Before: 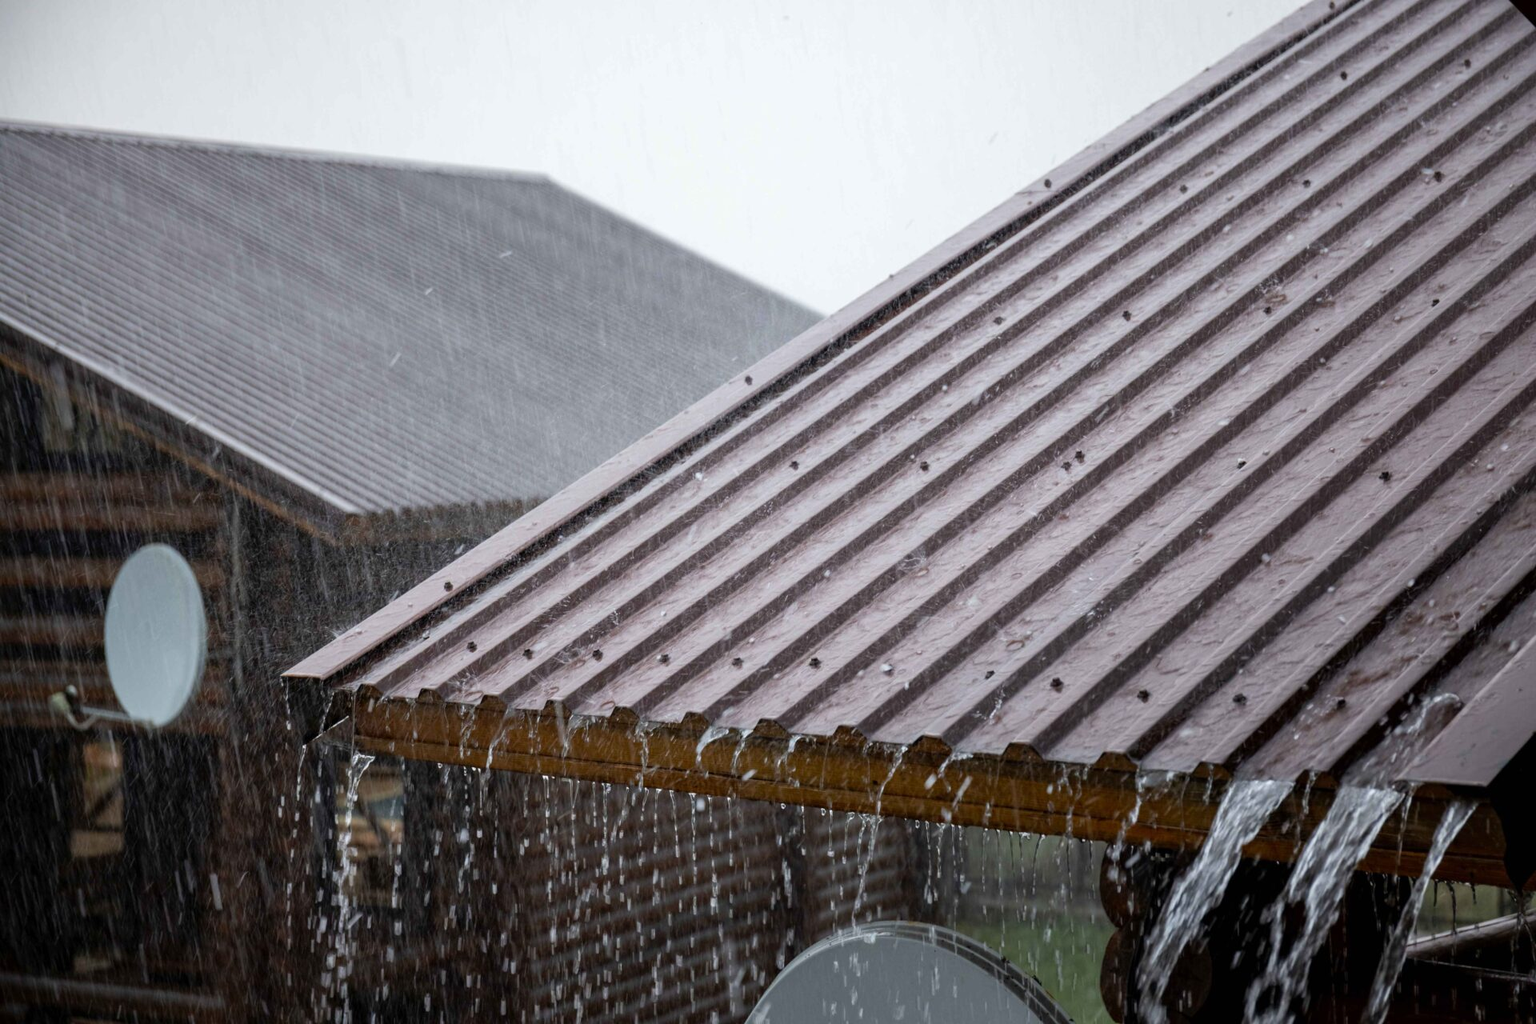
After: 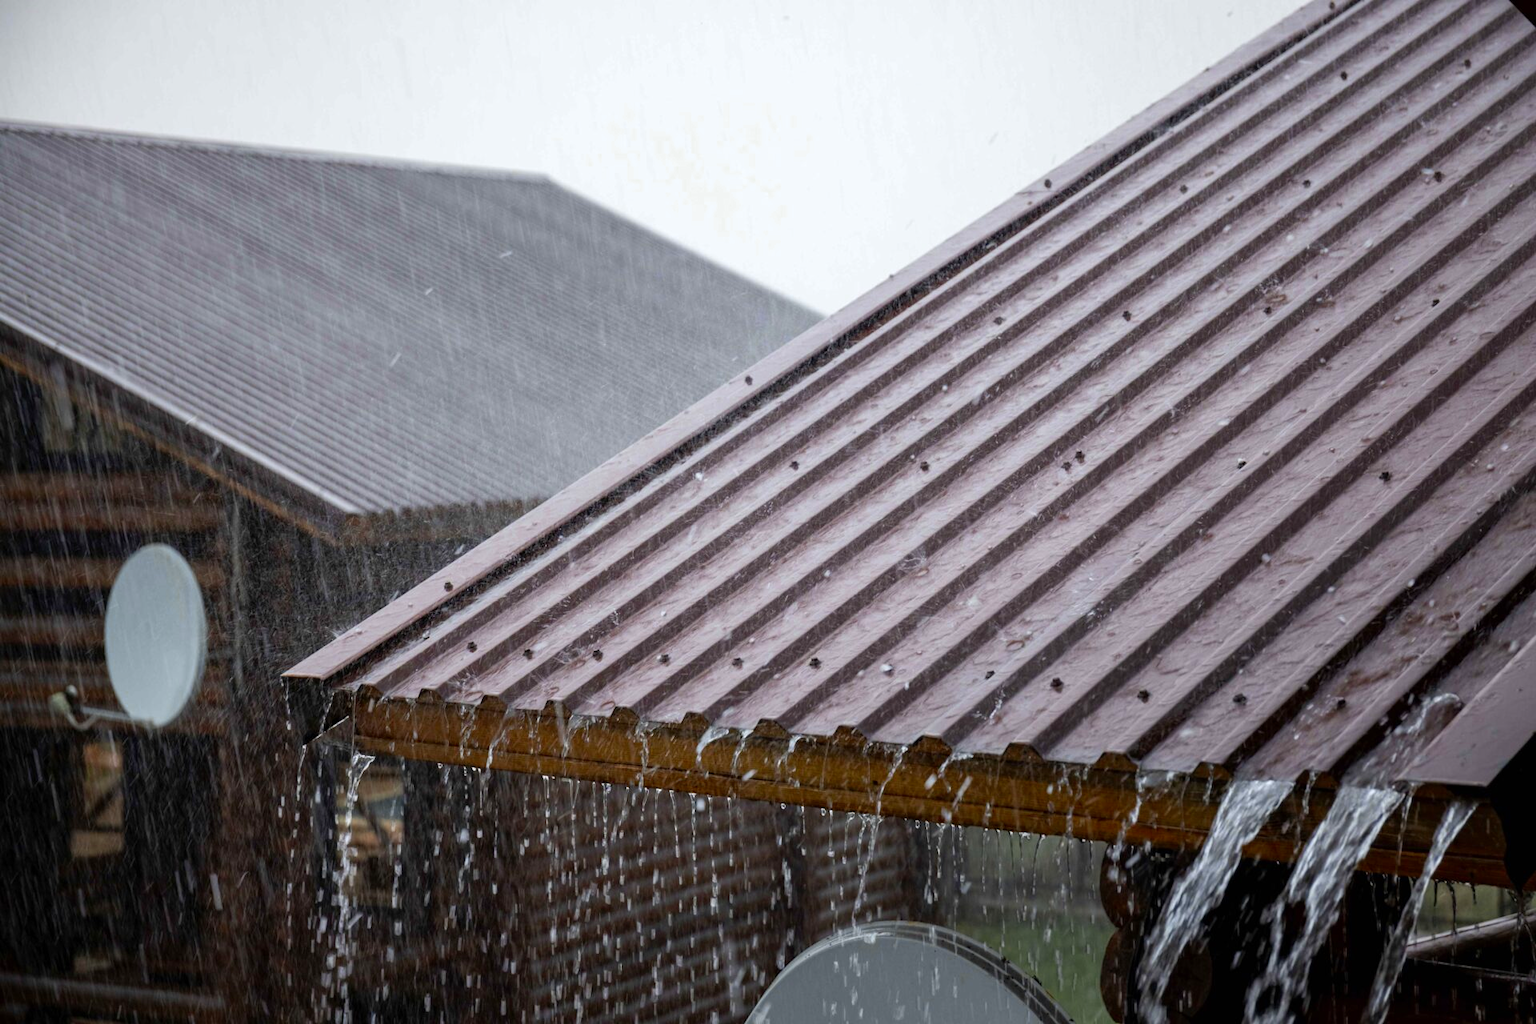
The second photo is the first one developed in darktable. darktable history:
contrast brightness saturation: saturation -0.045
color zones: curves: ch0 [(0.004, 0.305) (0.261, 0.623) (0.389, 0.399) (0.708, 0.571) (0.947, 0.34)]; ch1 [(0.025, 0.645) (0.229, 0.584) (0.326, 0.551) (0.484, 0.262) (0.757, 0.643)]
